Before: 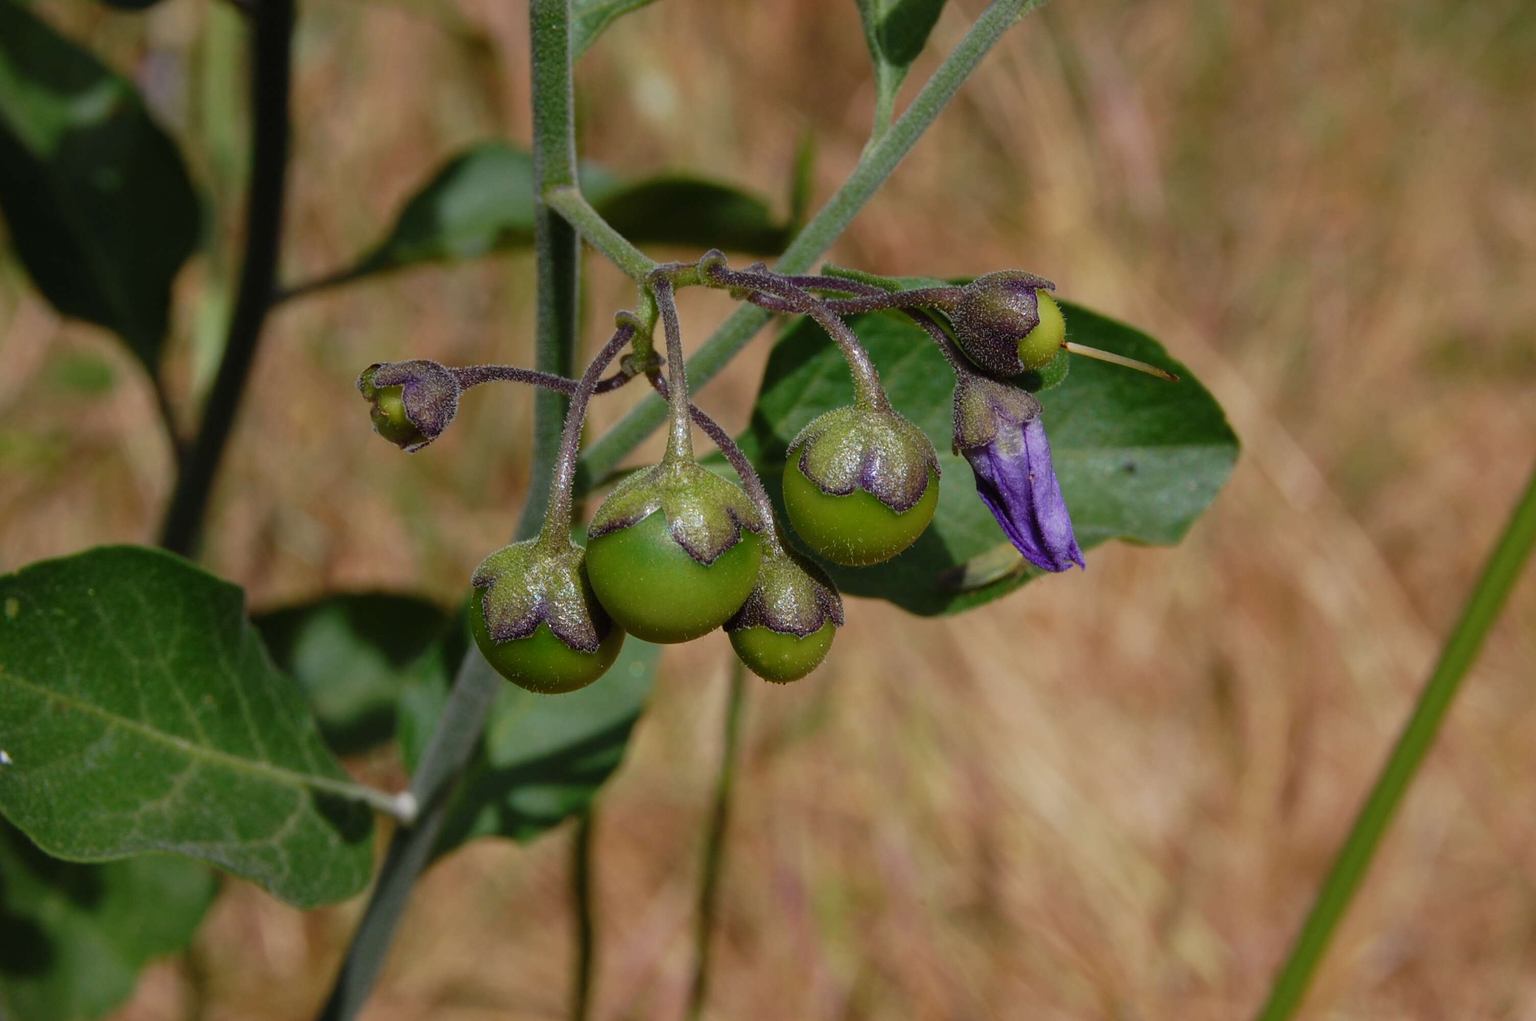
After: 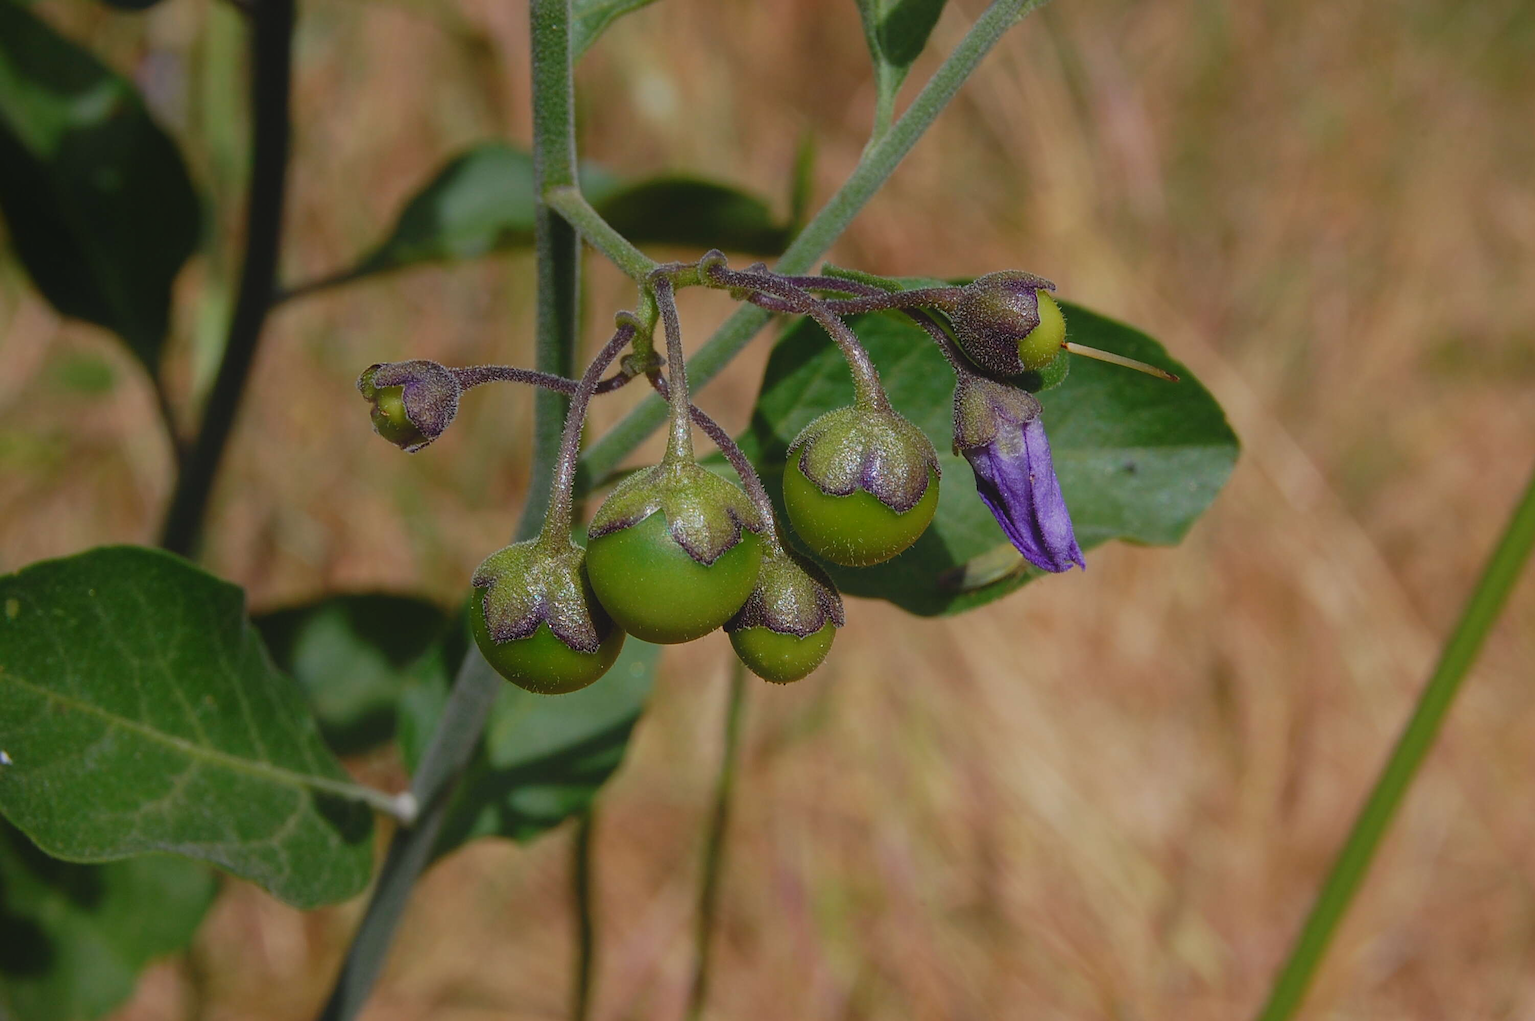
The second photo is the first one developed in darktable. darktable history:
contrast equalizer: octaves 7, y [[0.46, 0.454, 0.451, 0.451, 0.455, 0.46], [0.5 ×6], [0.5 ×6], [0 ×6], [0 ×6]]
shadows and highlights: shadows 9.42, white point adjustment 0.983, highlights -40.42
sharpen: on, module defaults
